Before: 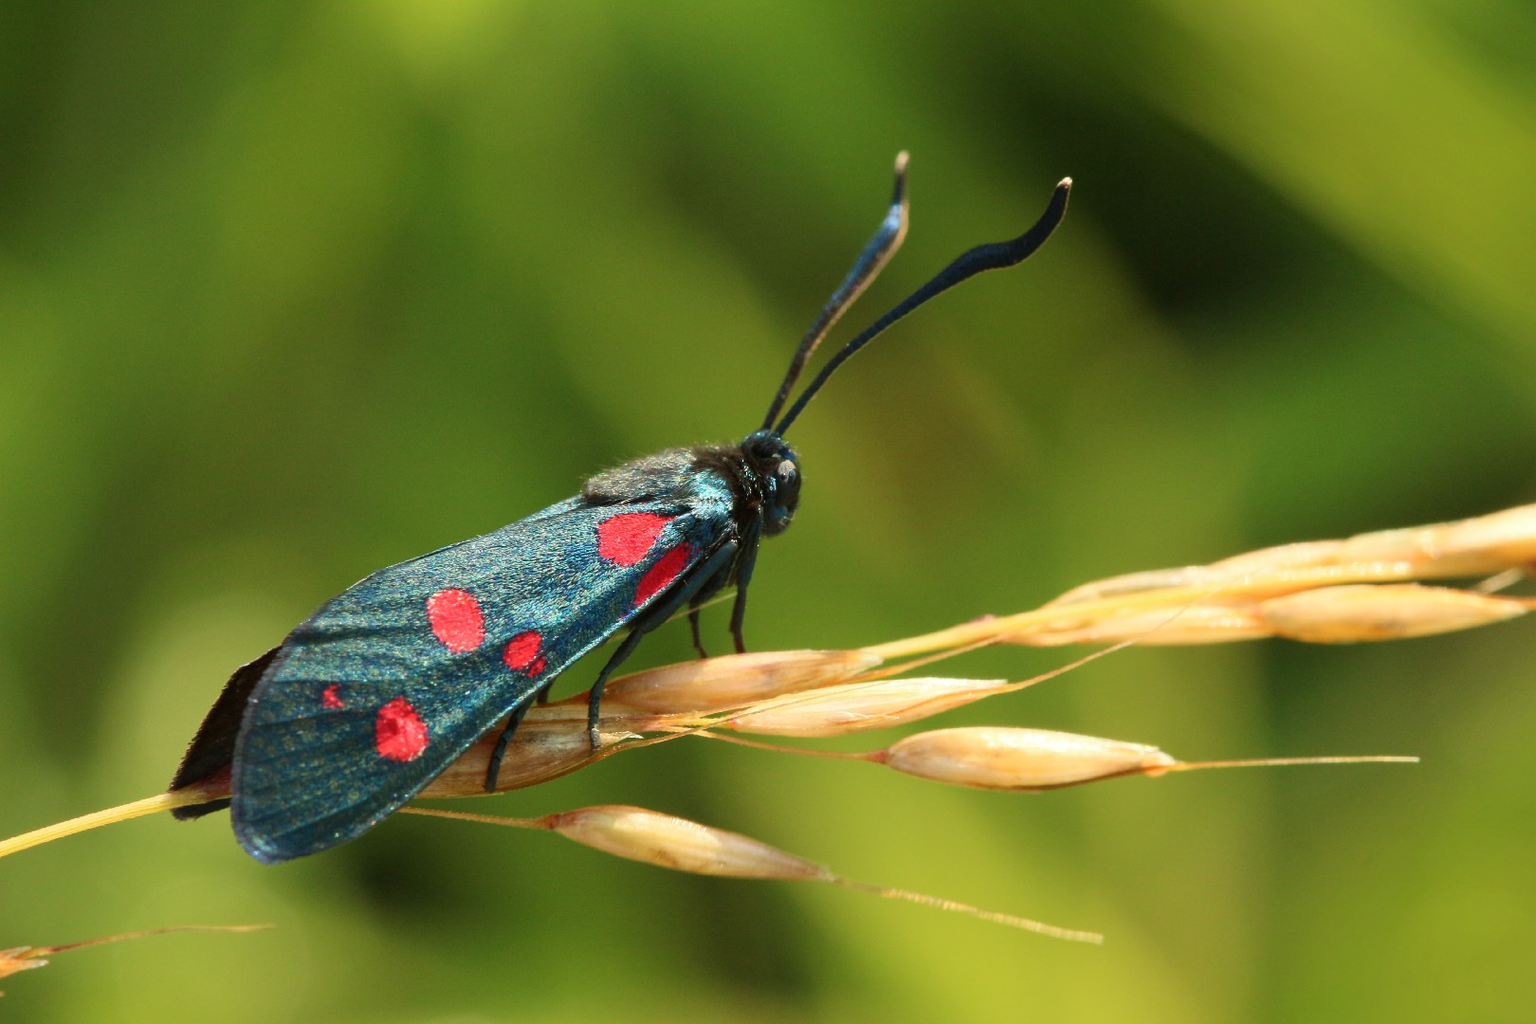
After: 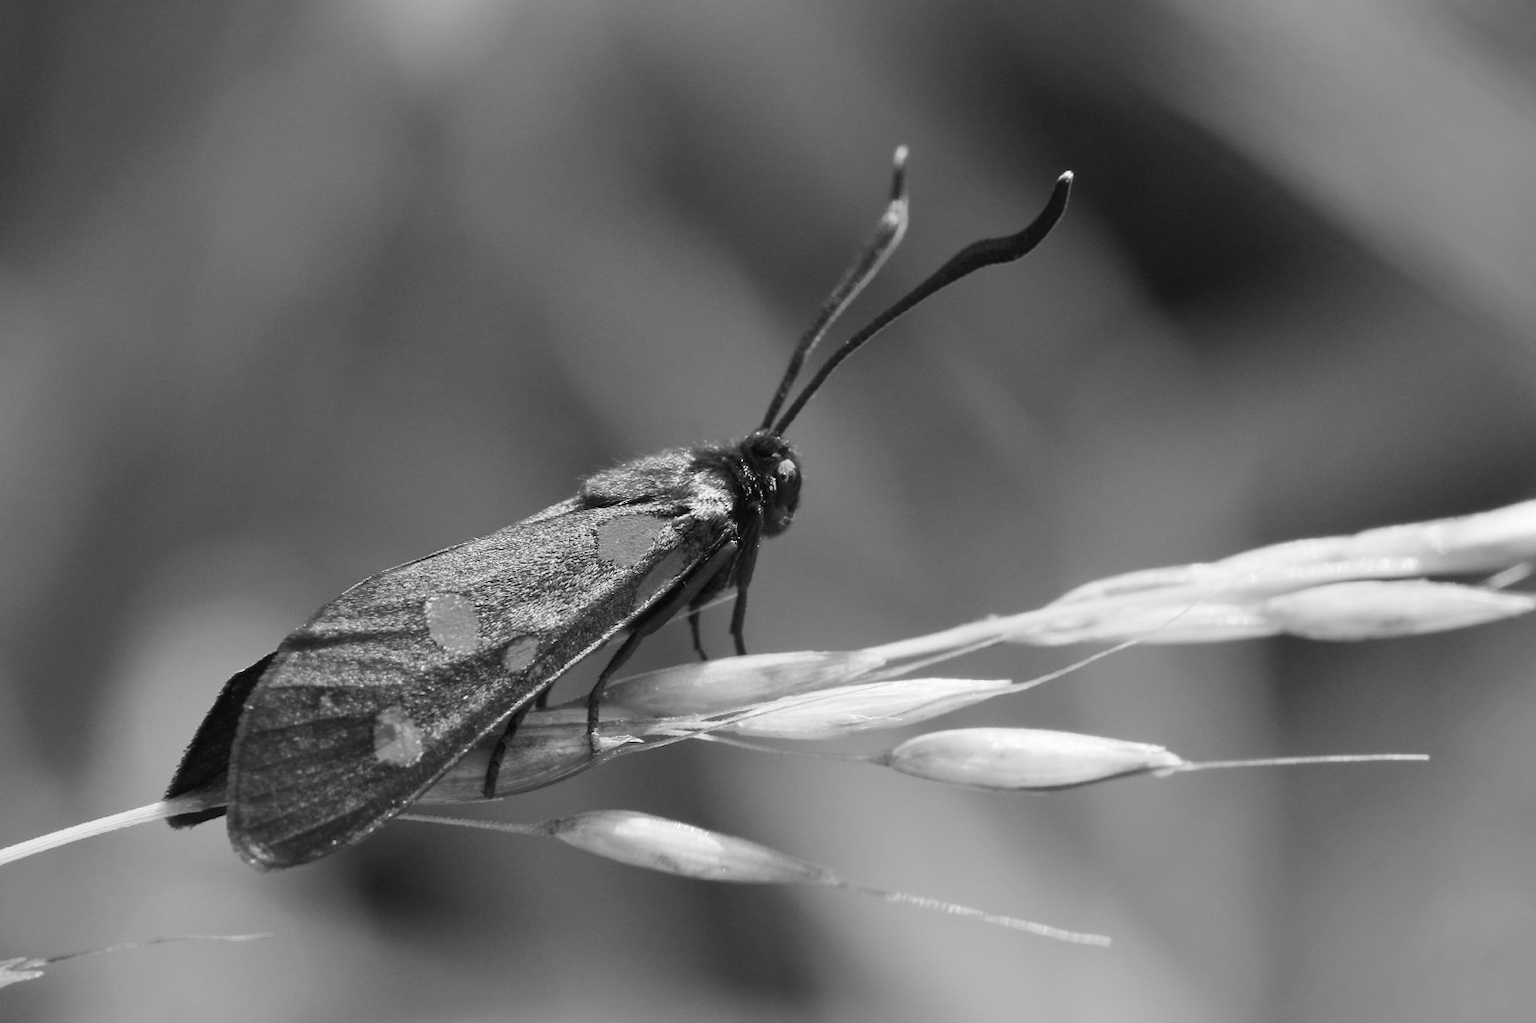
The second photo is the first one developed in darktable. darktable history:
monochrome: on, module defaults
rotate and perspective: rotation -0.45°, automatic cropping original format, crop left 0.008, crop right 0.992, crop top 0.012, crop bottom 0.988
